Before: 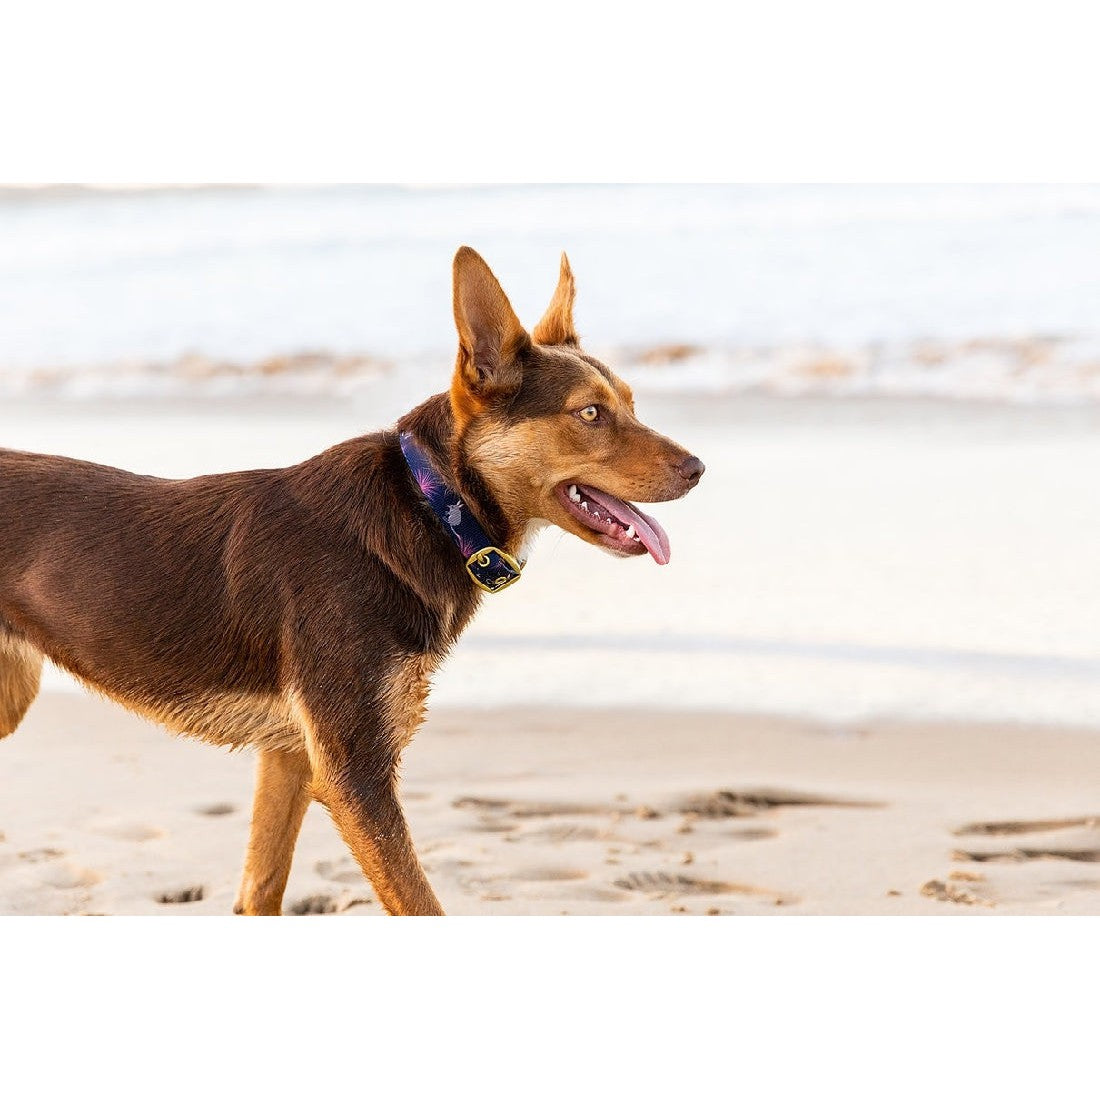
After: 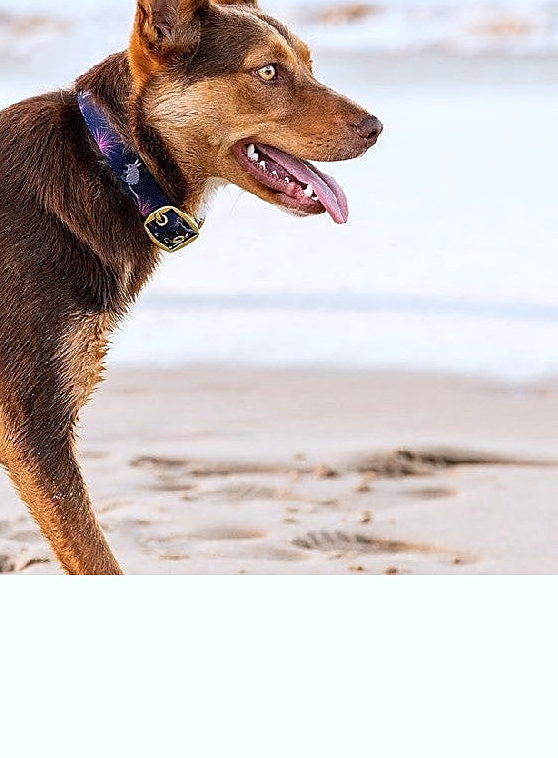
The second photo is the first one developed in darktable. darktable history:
color correction: highlights a* -0.843, highlights b* -8.84
crop and rotate: left 29.354%, top 31.091%, right 19.861%
color zones: curves: ch0 [(0, 0.5) (0.143, 0.5) (0.286, 0.456) (0.429, 0.5) (0.571, 0.5) (0.714, 0.5) (0.857, 0.5) (1, 0.5)]; ch1 [(0, 0.5) (0.143, 0.5) (0.286, 0.422) (0.429, 0.5) (0.571, 0.5) (0.714, 0.5) (0.857, 0.5) (1, 0.5)]
sharpen: on, module defaults
